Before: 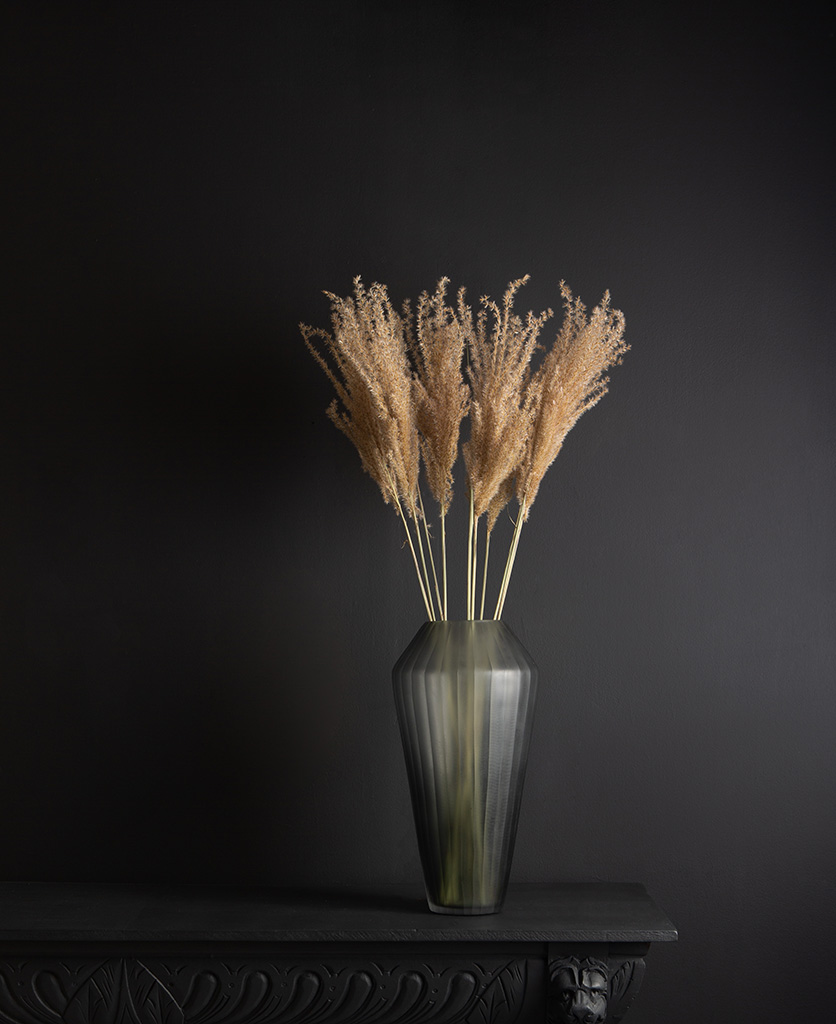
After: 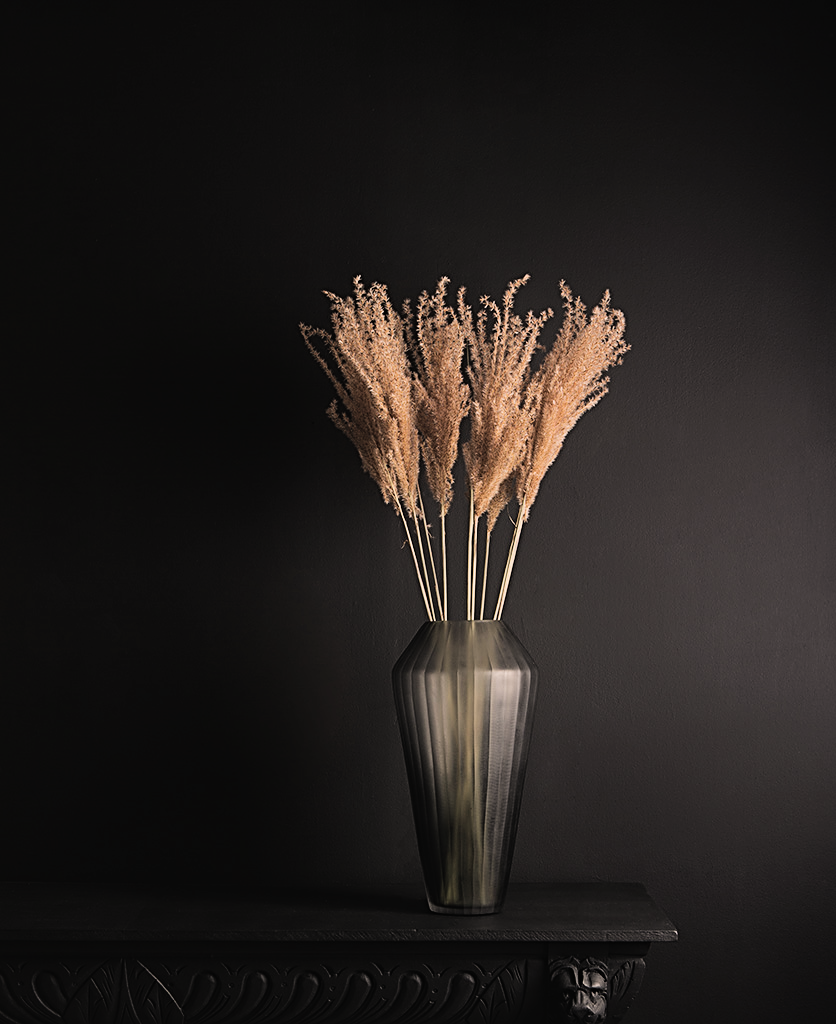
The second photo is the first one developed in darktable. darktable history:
sharpen: radius 2.767
filmic rgb: black relative exposure -5 EV, hardness 2.88, contrast 1.4, highlights saturation mix -30%
exposure: black level correction -0.023, exposure -0.039 EV, compensate highlight preservation false
white balance: red 1.127, blue 0.943
